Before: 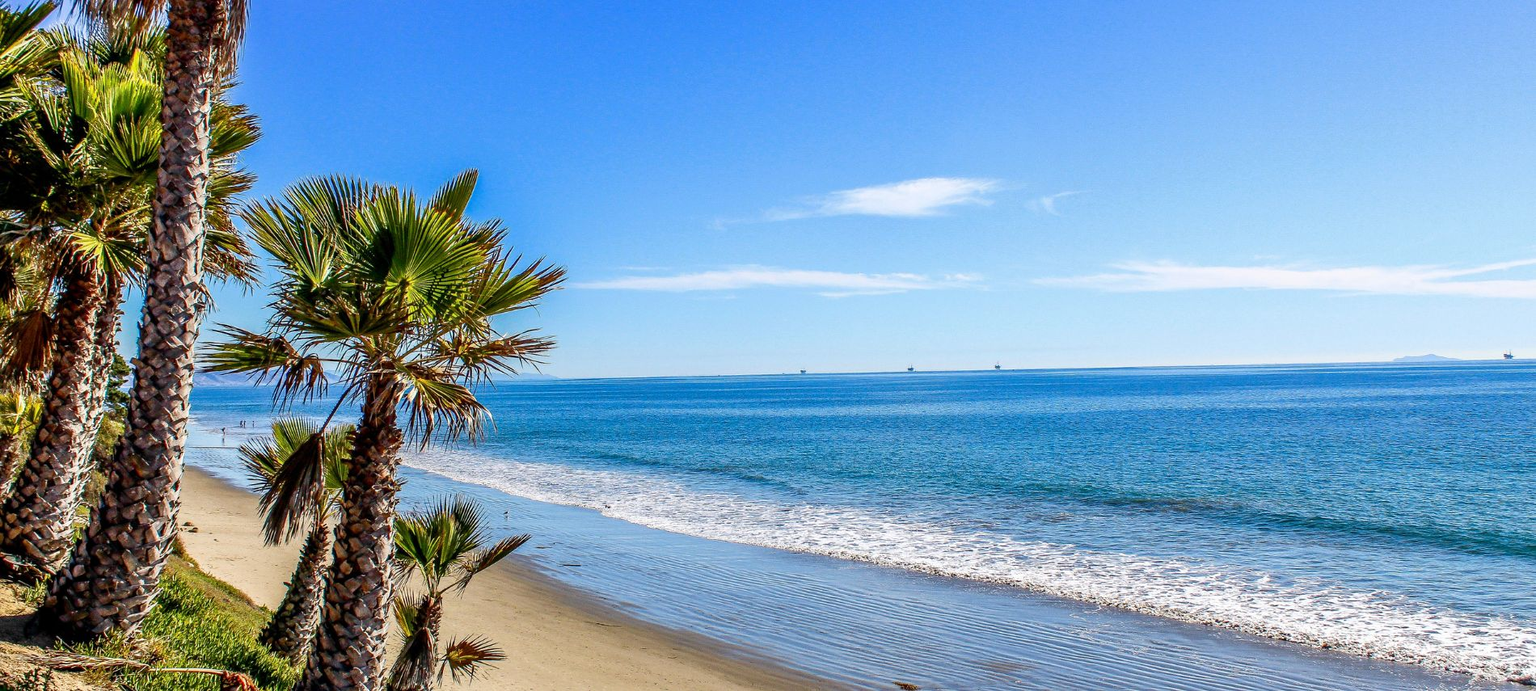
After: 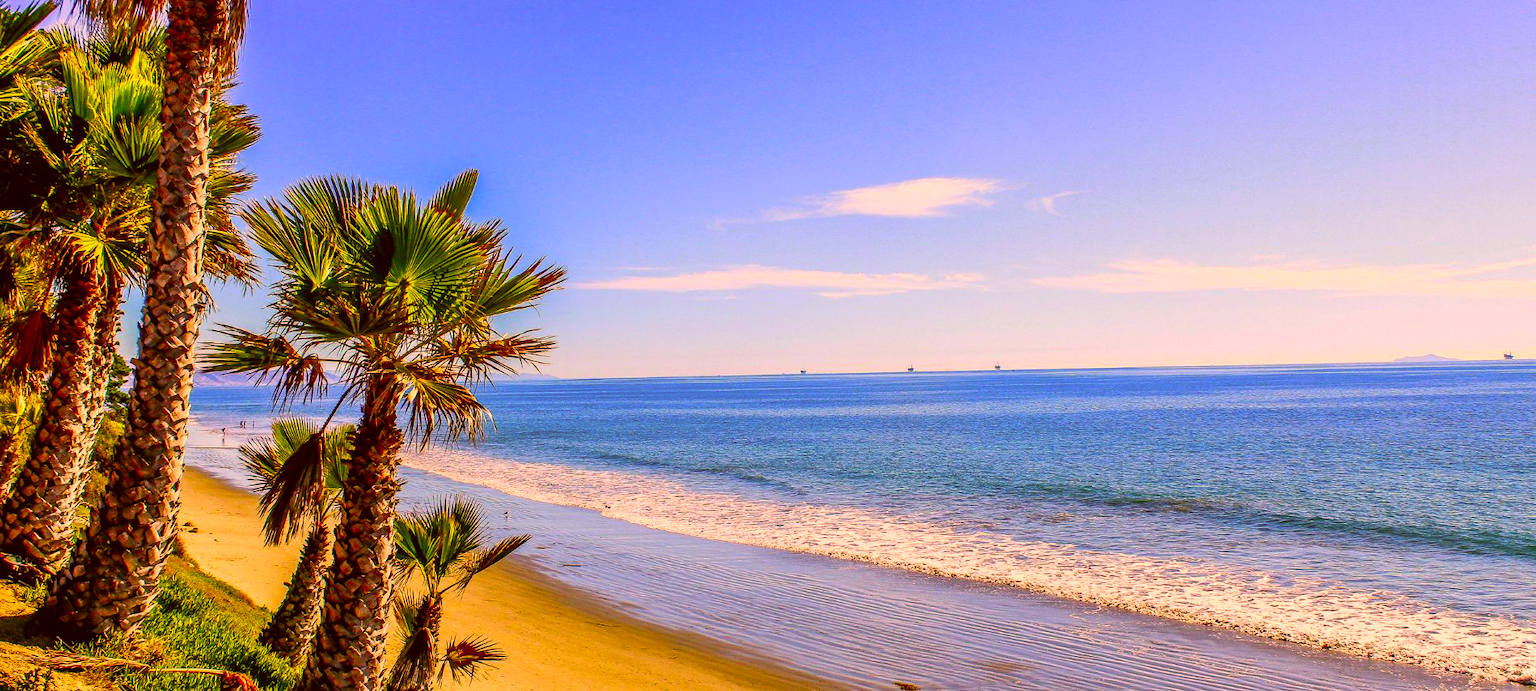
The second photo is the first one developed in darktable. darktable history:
color correction: highlights a* 10.44, highlights b* 30.04, shadows a* 2.73, shadows b* 17.51, saturation 1.72
white balance: red 1.004, blue 1.096
